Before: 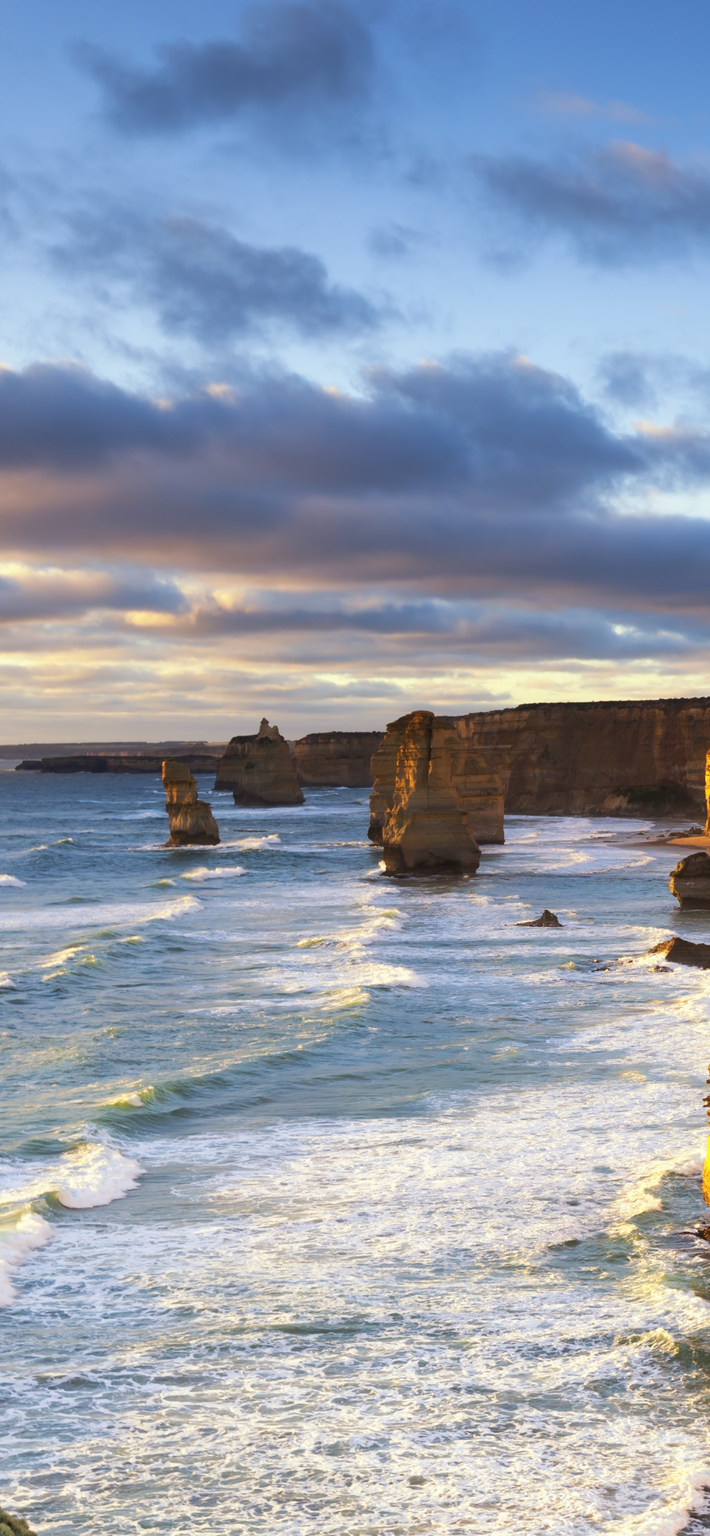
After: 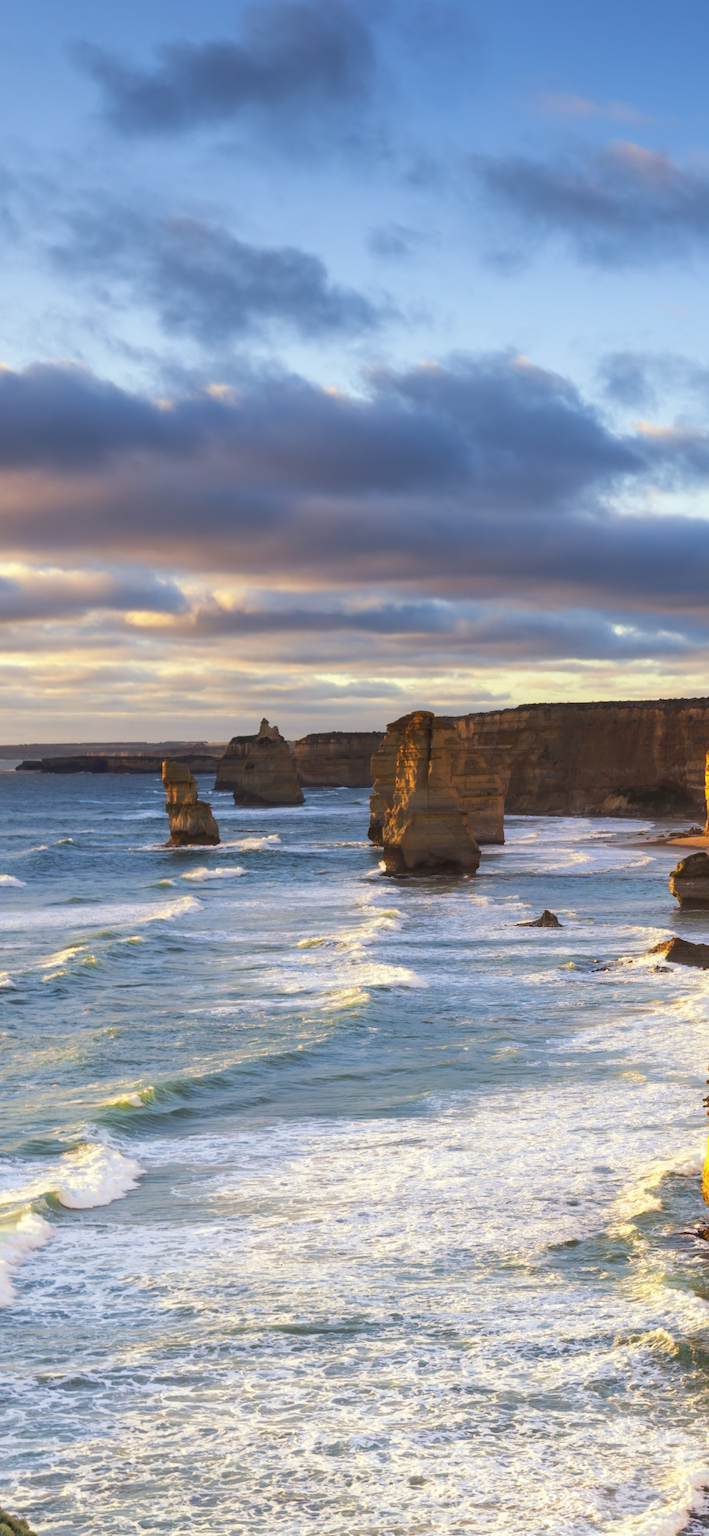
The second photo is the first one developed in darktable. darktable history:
local contrast: detail 109%
